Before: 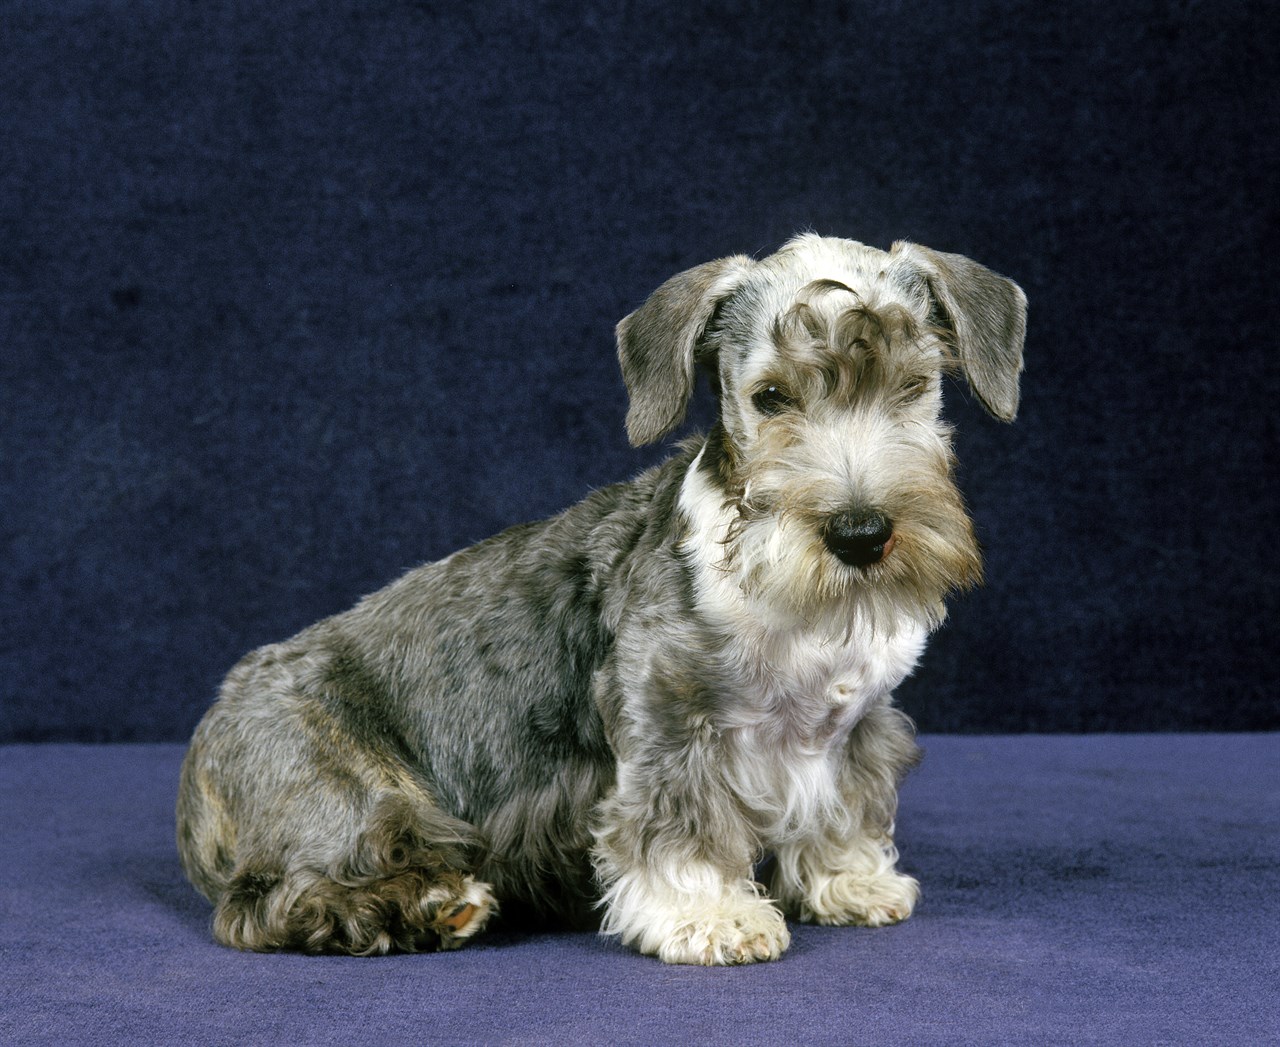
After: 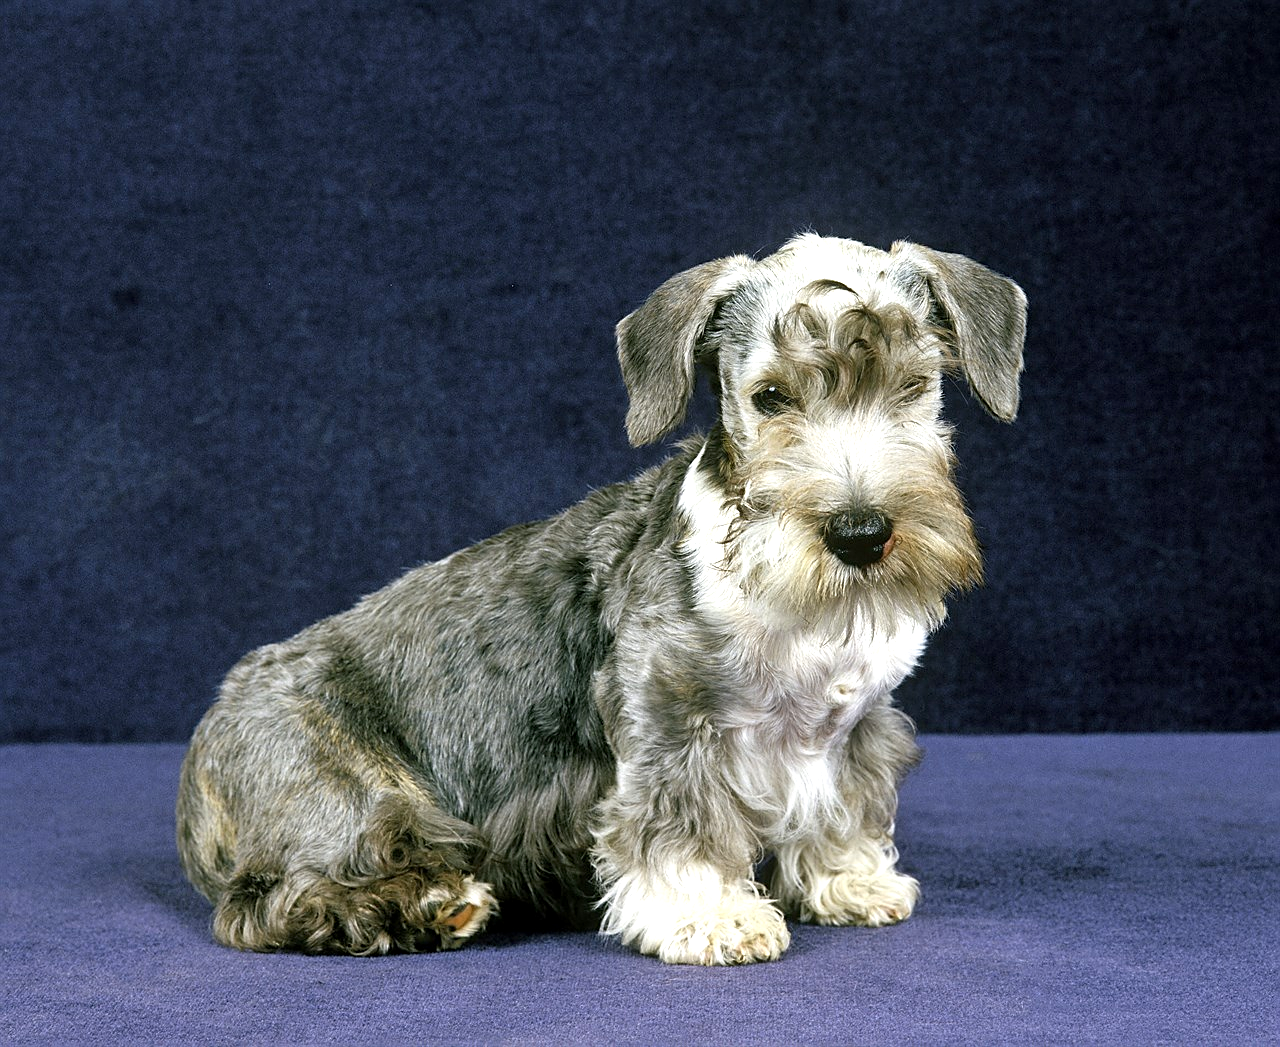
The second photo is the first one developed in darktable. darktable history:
exposure: black level correction 0.001, exposure 0.498 EV, compensate exposure bias true, compensate highlight preservation false
sharpen: amount 0.491
